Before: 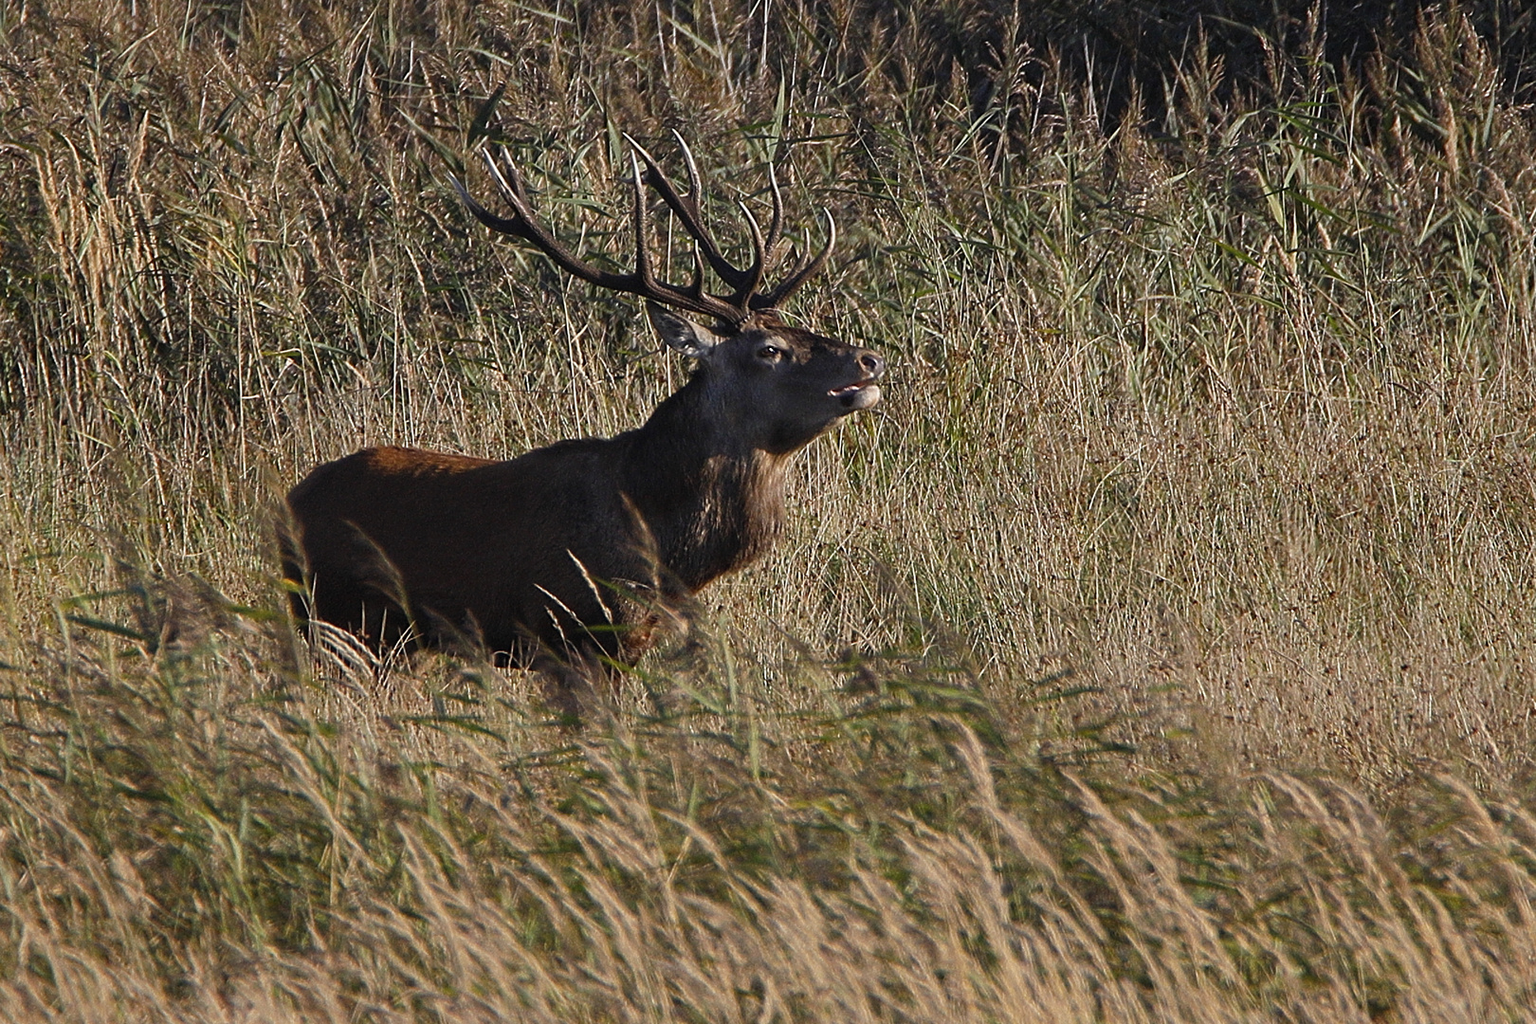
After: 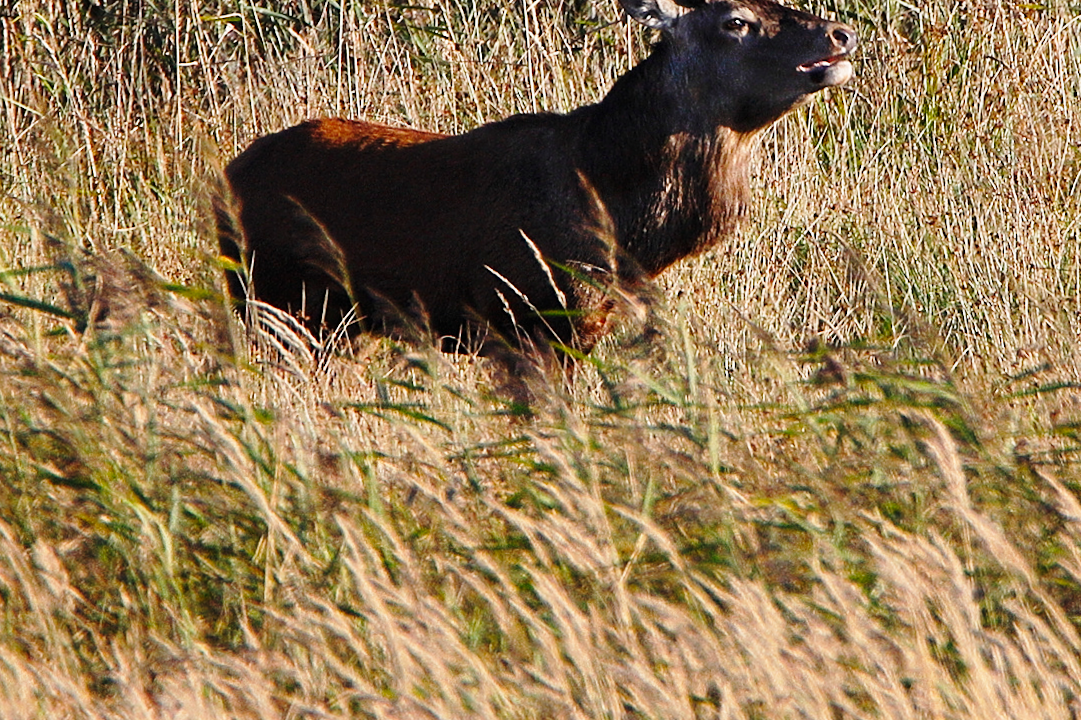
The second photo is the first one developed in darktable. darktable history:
base curve: curves: ch0 [(0, 0) (0.028, 0.03) (0.121, 0.232) (0.46, 0.748) (0.859, 0.968) (1, 1)], preserve colors none
crop and rotate: angle -0.82°, left 3.85%, top 31.828%, right 27.992%
